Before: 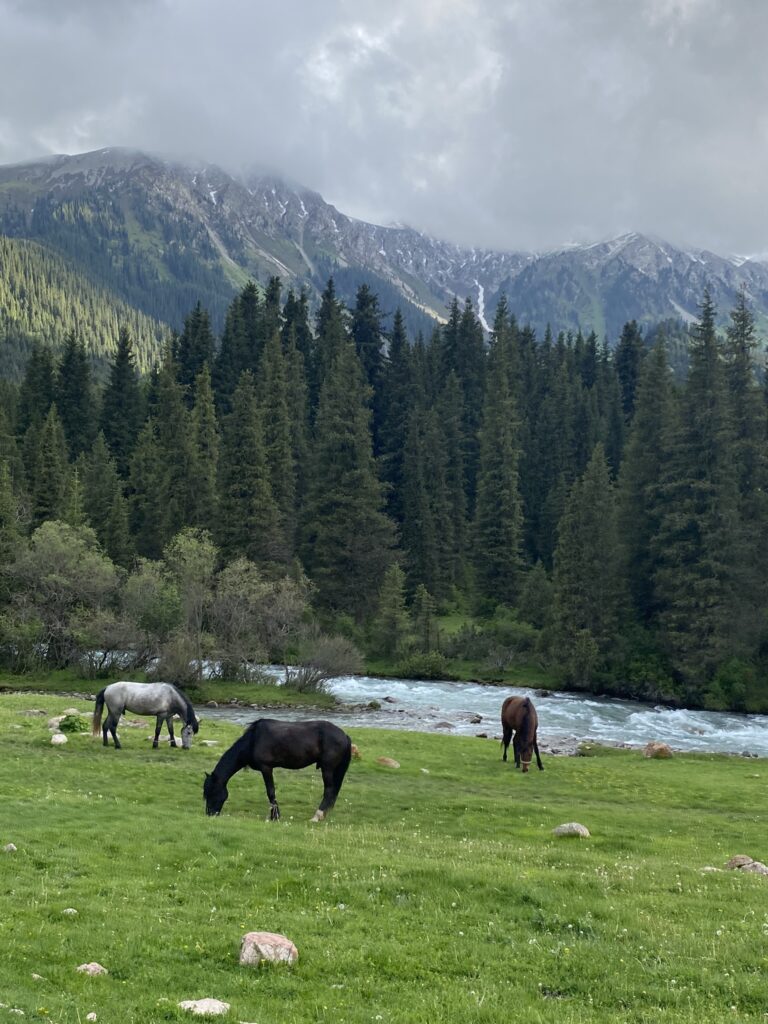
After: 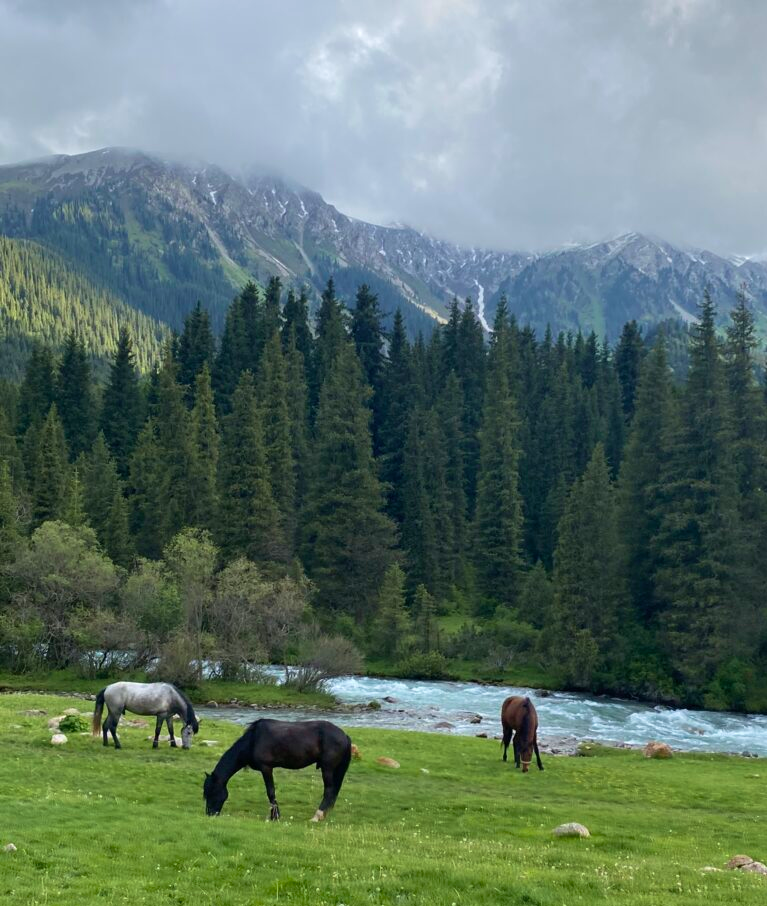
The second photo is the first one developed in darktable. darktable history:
shadows and highlights: radius 334.93, shadows 63.48, highlights 6.06, compress 87.7%, highlights color adjustment 39.73%, soften with gaussian
velvia: on, module defaults
crop and rotate: top 0%, bottom 11.49%
